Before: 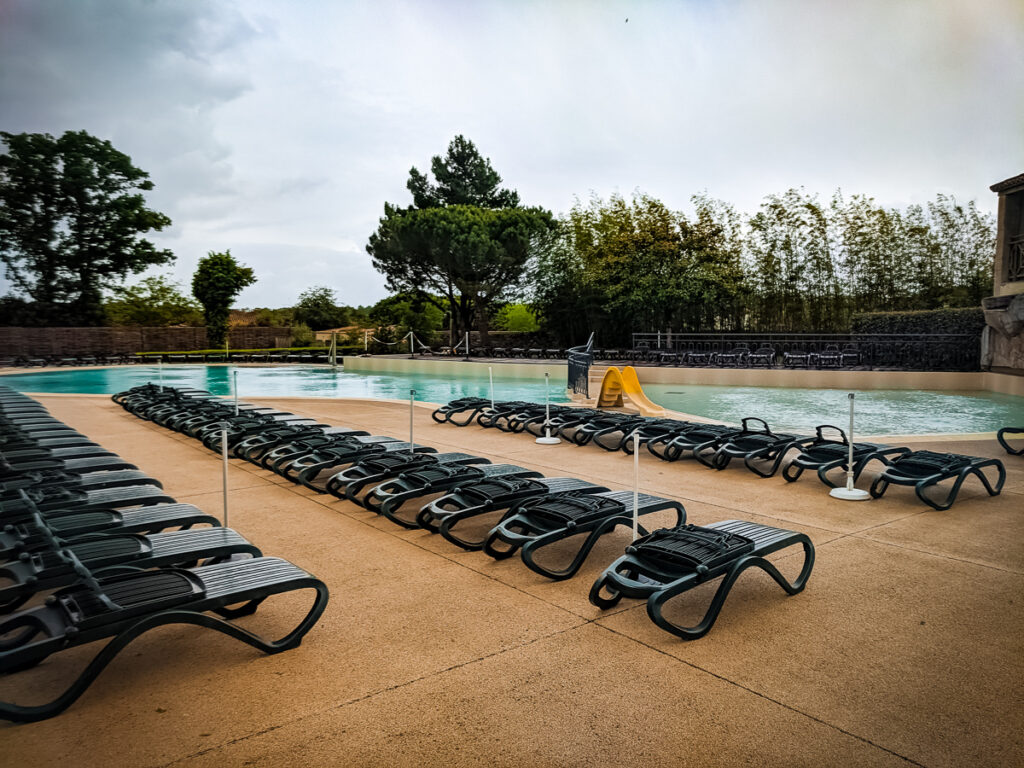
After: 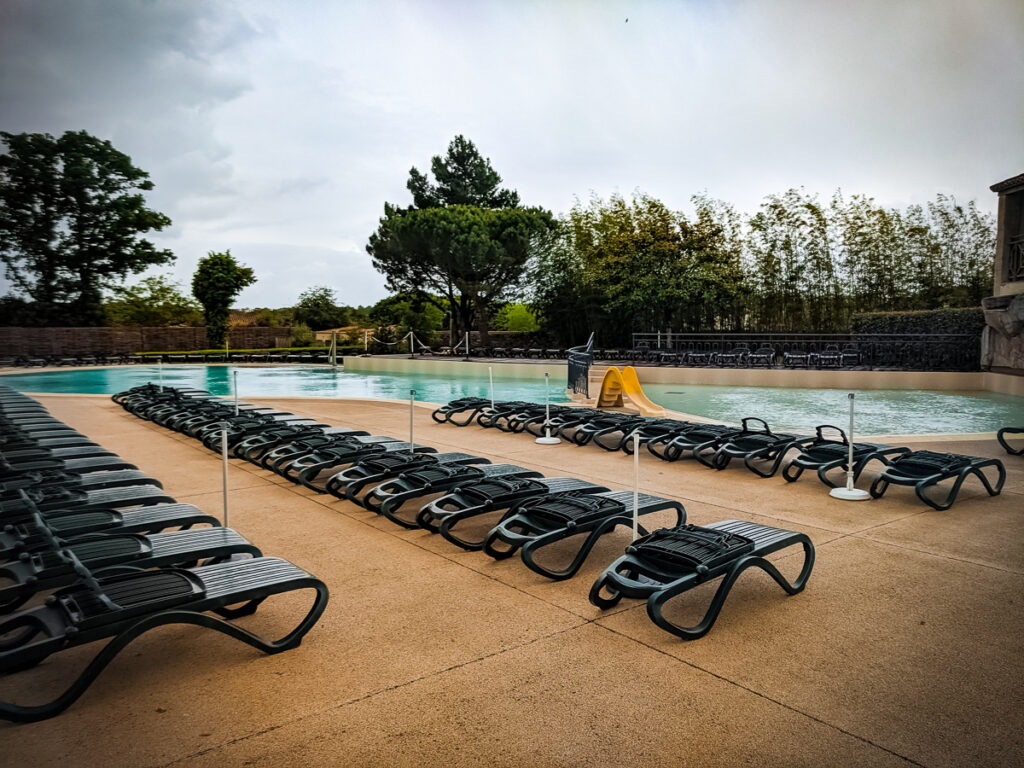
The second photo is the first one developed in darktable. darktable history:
vignetting: fall-off radius 61.07%
